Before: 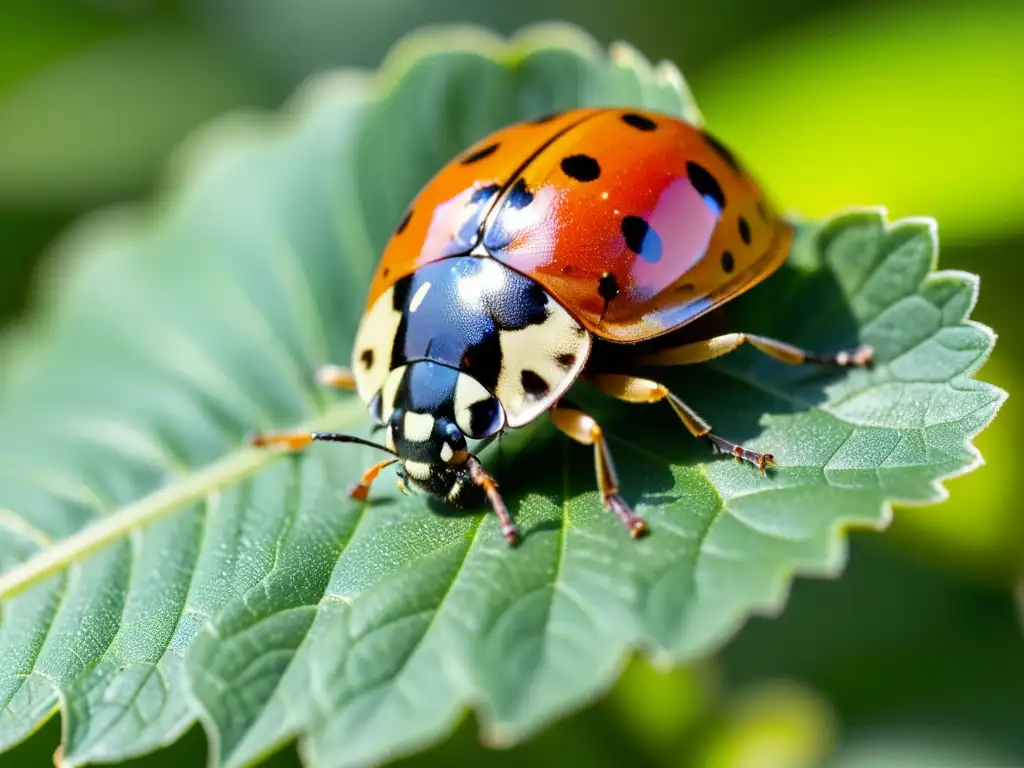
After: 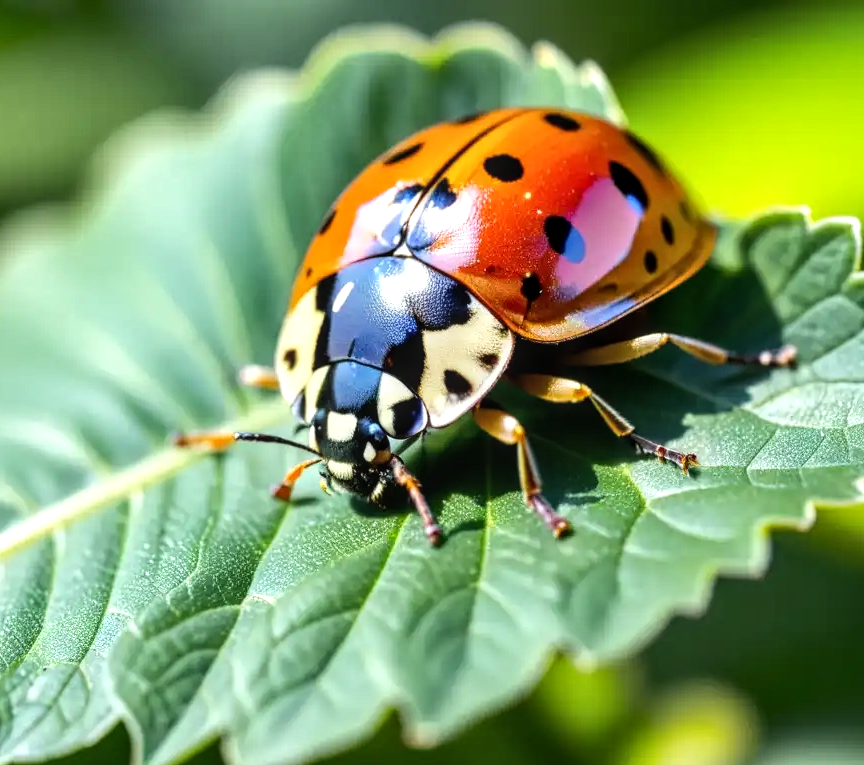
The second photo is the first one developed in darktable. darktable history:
tone equalizer: -8 EV -0.417 EV, -7 EV -0.389 EV, -6 EV -0.333 EV, -5 EV -0.222 EV, -3 EV 0.222 EV, -2 EV 0.333 EV, -1 EV 0.389 EV, +0 EV 0.417 EV, edges refinement/feathering 500, mask exposure compensation -1.57 EV, preserve details no
crop: left 7.598%, right 7.873%
local contrast: on, module defaults
